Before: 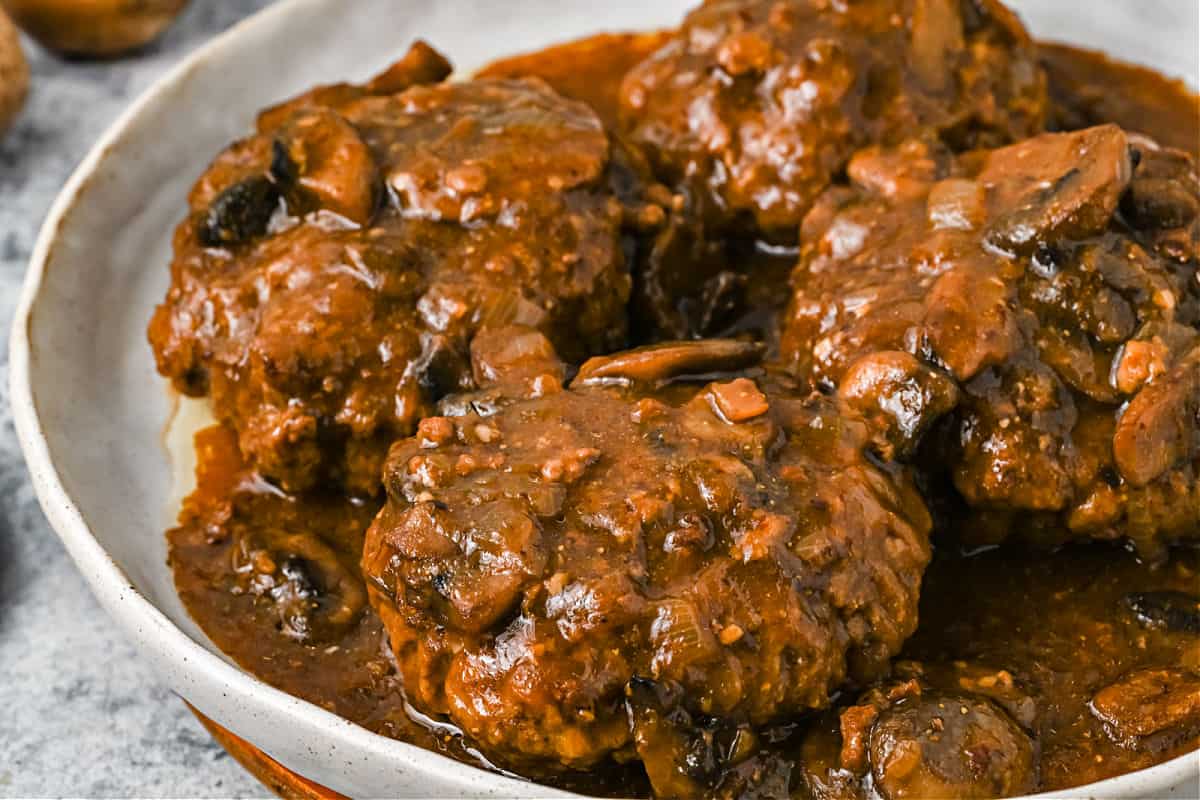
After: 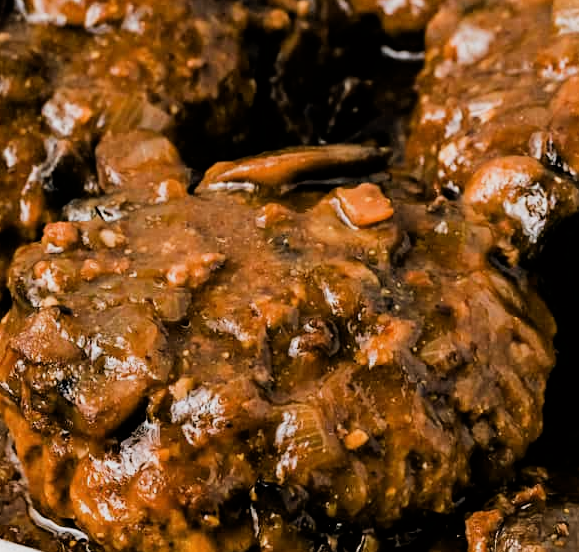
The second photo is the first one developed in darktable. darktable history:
filmic rgb: black relative exposure -5.01 EV, white relative exposure 3.95 EV, hardness 2.91, contrast 1.297, highlights saturation mix -30.97%
crop: left 31.309%, top 24.434%, right 20.379%, bottom 6.53%
